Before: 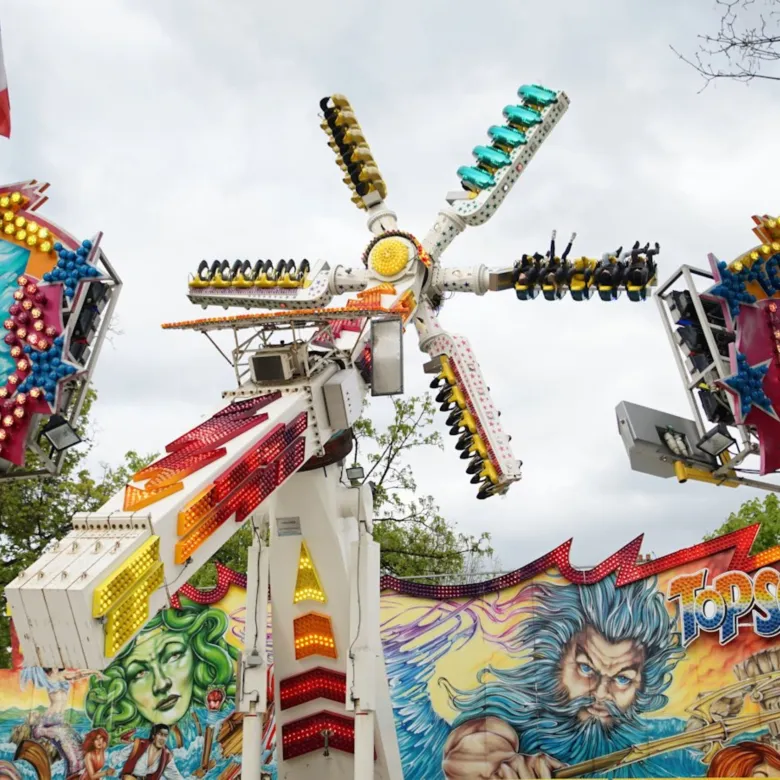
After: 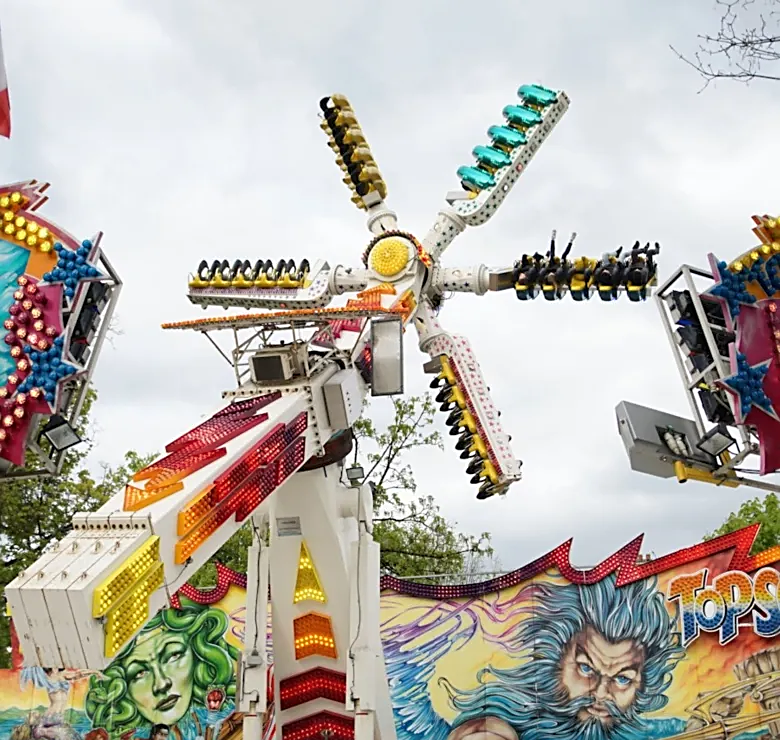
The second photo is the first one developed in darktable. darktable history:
sharpen: on, module defaults
crop and rotate: top 0%, bottom 5.097%
